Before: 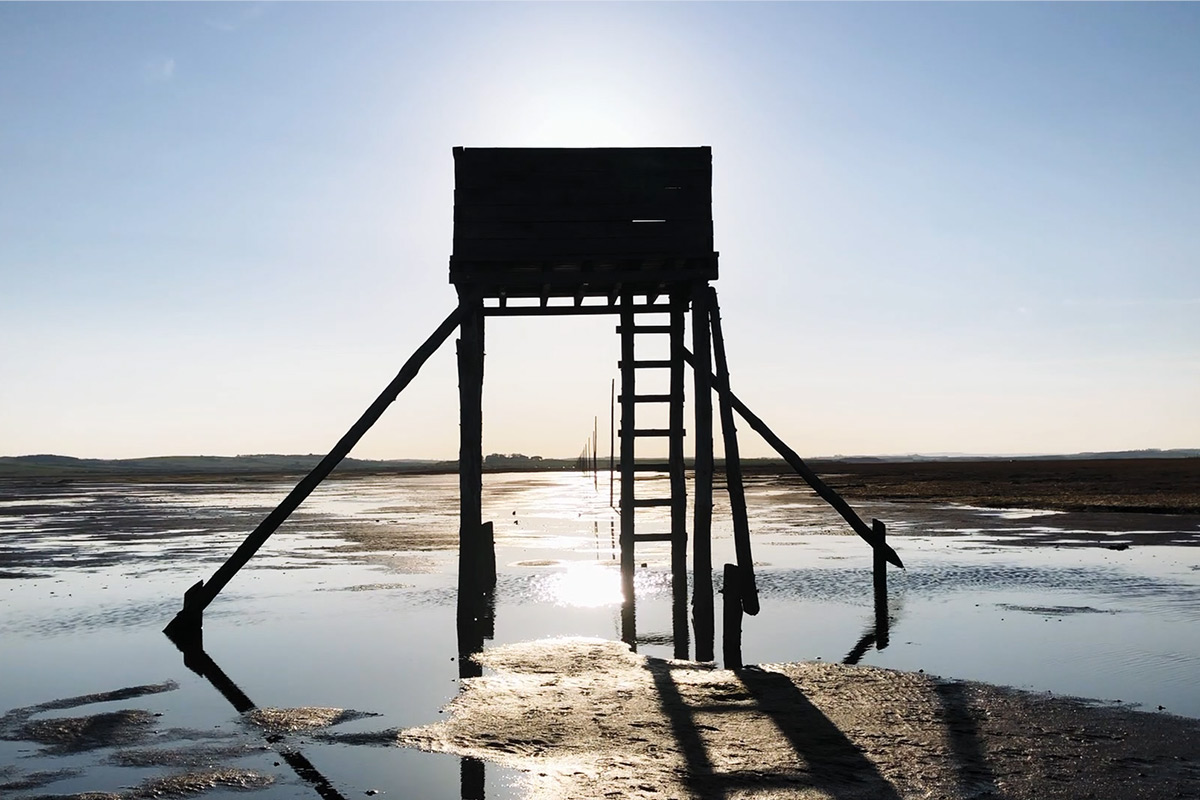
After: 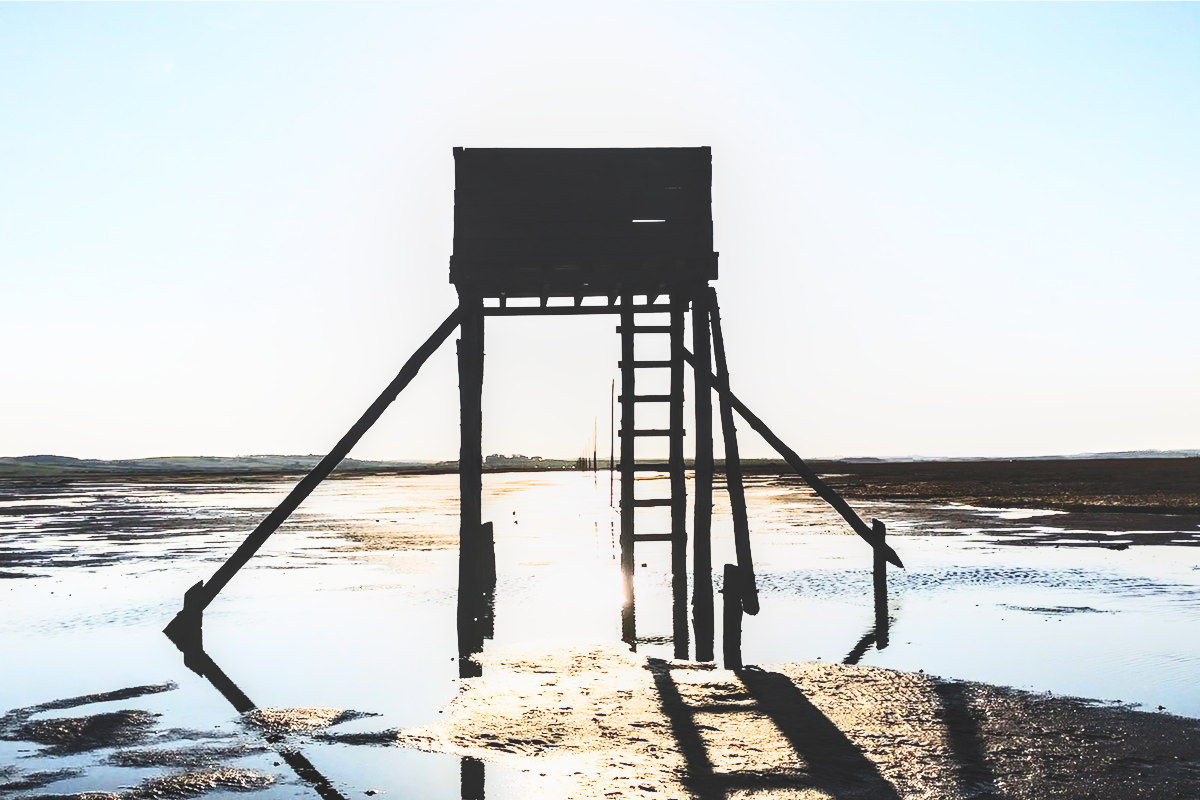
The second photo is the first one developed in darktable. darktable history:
exposure: black level correction -0.036, exposure -0.496 EV, compensate highlight preservation false
base curve: curves: ch0 [(0, 0) (0.007, 0.004) (0.027, 0.03) (0.046, 0.07) (0.207, 0.54) (0.442, 0.872) (0.673, 0.972) (1, 1)], preserve colors none
contrast brightness saturation: contrast 0.415, brightness 0.105, saturation 0.214
local contrast: on, module defaults
